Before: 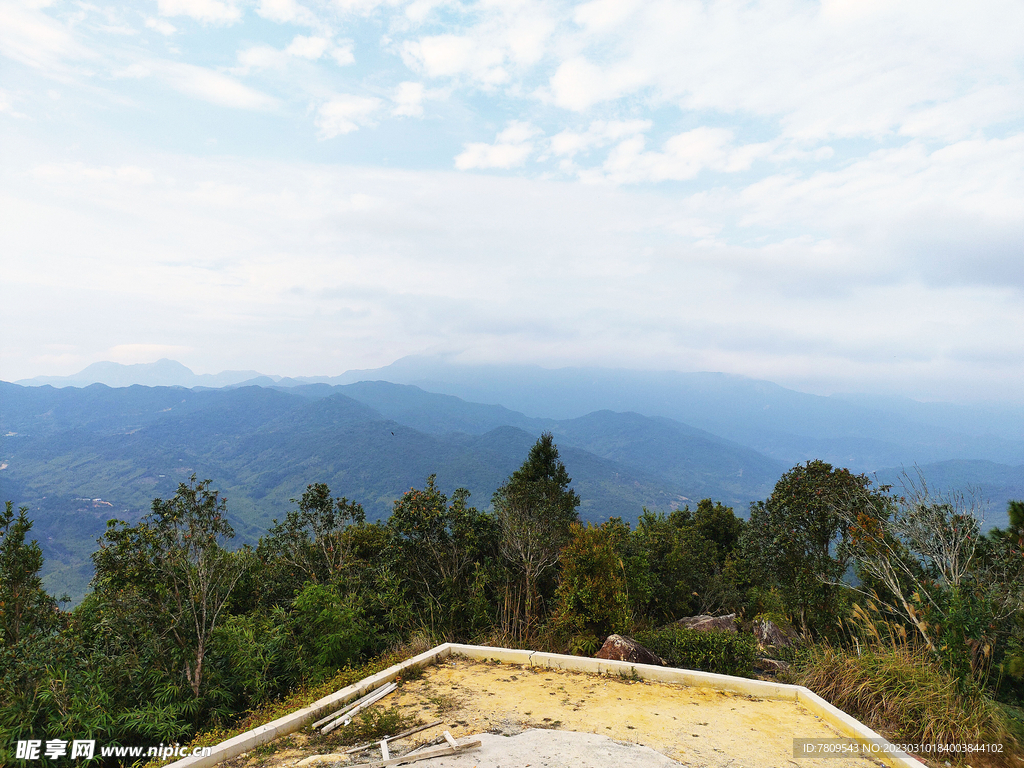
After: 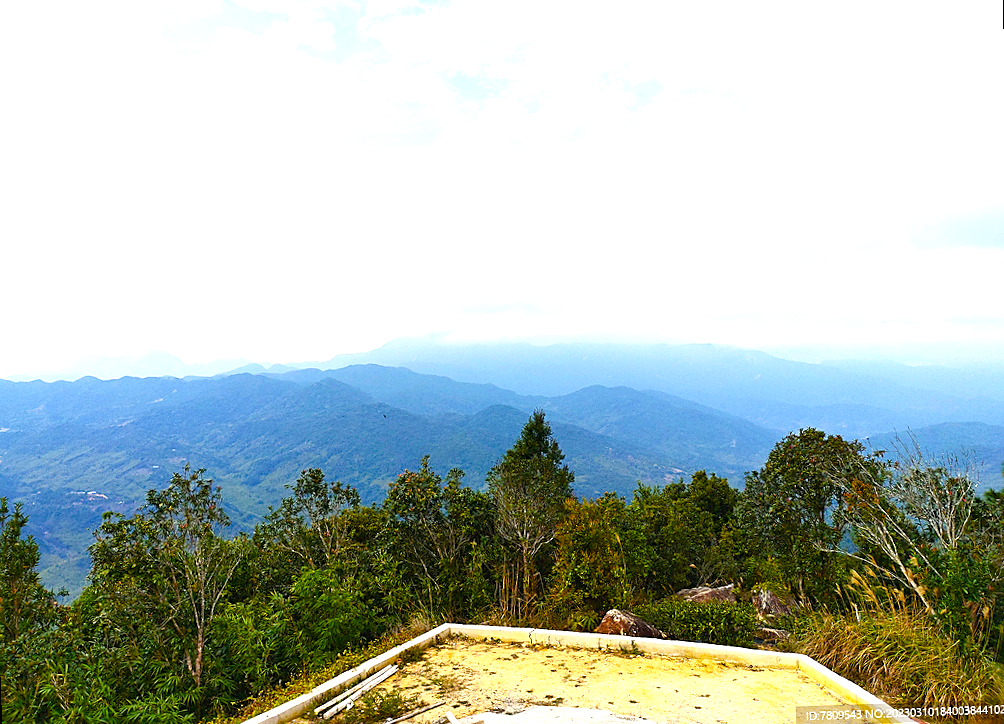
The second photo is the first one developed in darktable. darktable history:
rotate and perspective: rotation -2°, crop left 0.022, crop right 0.978, crop top 0.049, crop bottom 0.951
color balance rgb: linear chroma grading › shadows -2.2%, linear chroma grading › highlights -15%, linear chroma grading › global chroma -10%, linear chroma grading › mid-tones -10%, perceptual saturation grading › global saturation 45%, perceptual saturation grading › highlights -50%, perceptual saturation grading › shadows 30%, perceptual brilliance grading › global brilliance 18%, global vibrance 45%
sharpen: on, module defaults
